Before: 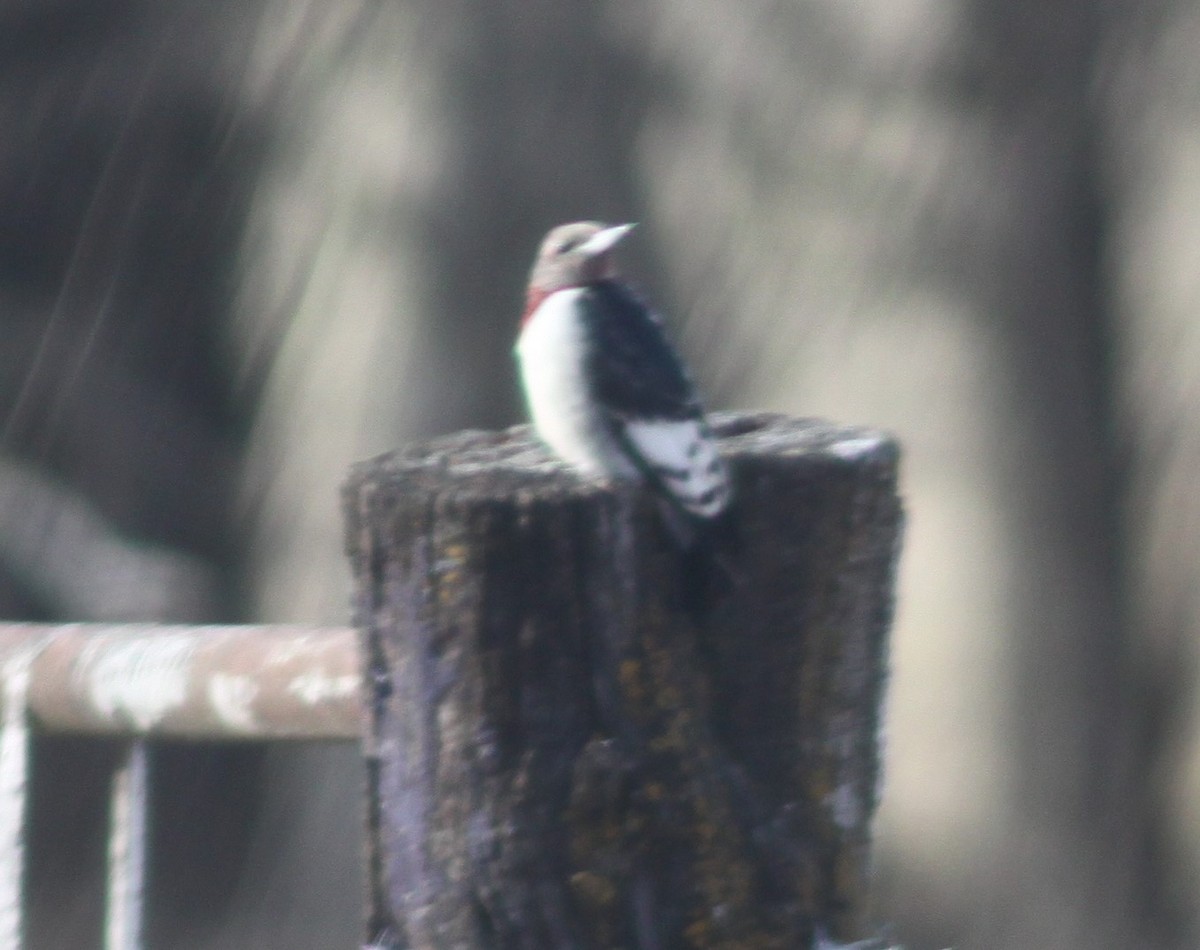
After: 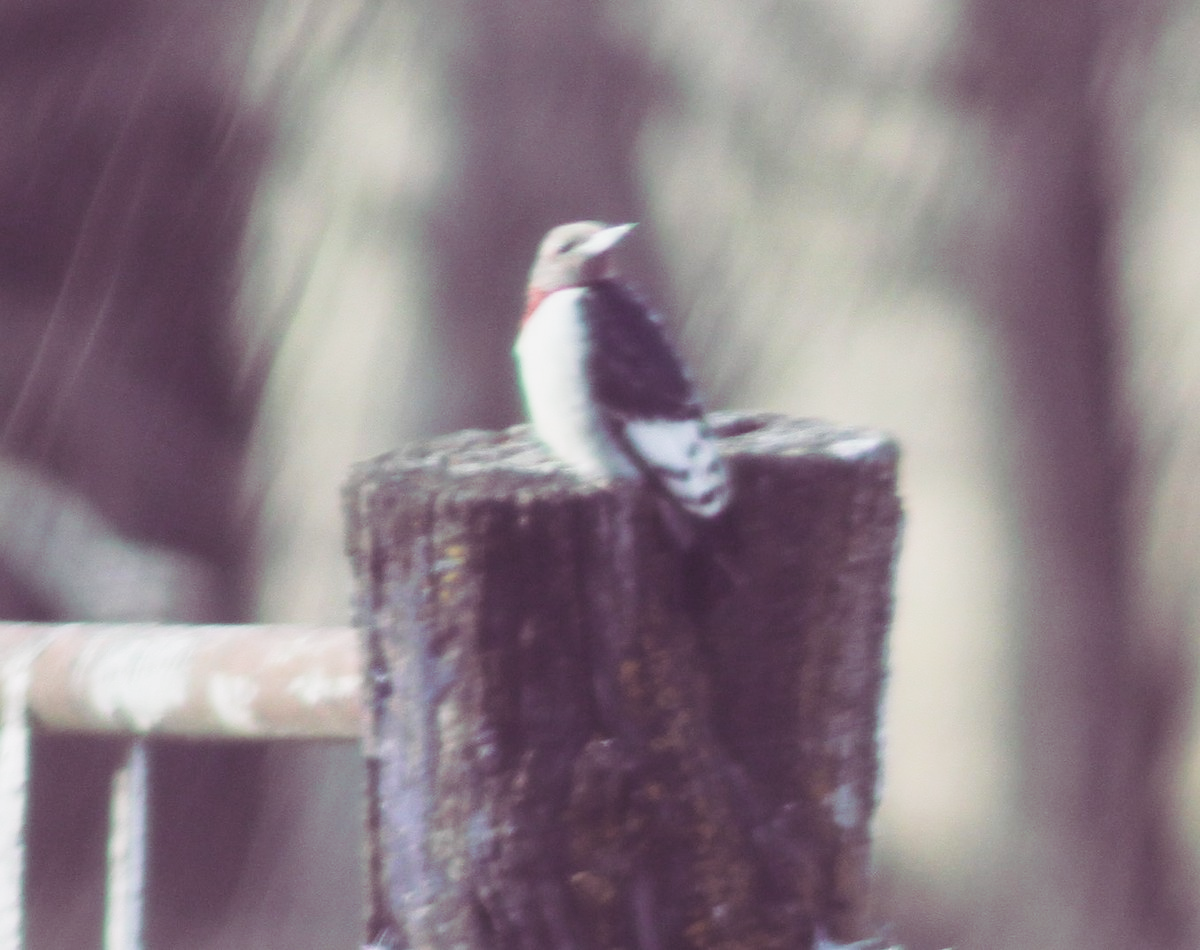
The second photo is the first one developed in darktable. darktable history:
contrast brightness saturation: contrast 0.15, brightness 0.05
split-toning: shadows › hue 316.8°, shadows › saturation 0.47, highlights › hue 201.6°, highlights › saturation 0, balance -41.97, compress 28.01%
tone curve: curves: ch0 [(0, 0.047) (0.199, 0.263) (0.47, 0.555) (0.805, 0.839) (1, 0.962)], color space Lab, linked channels, preserve colors none
